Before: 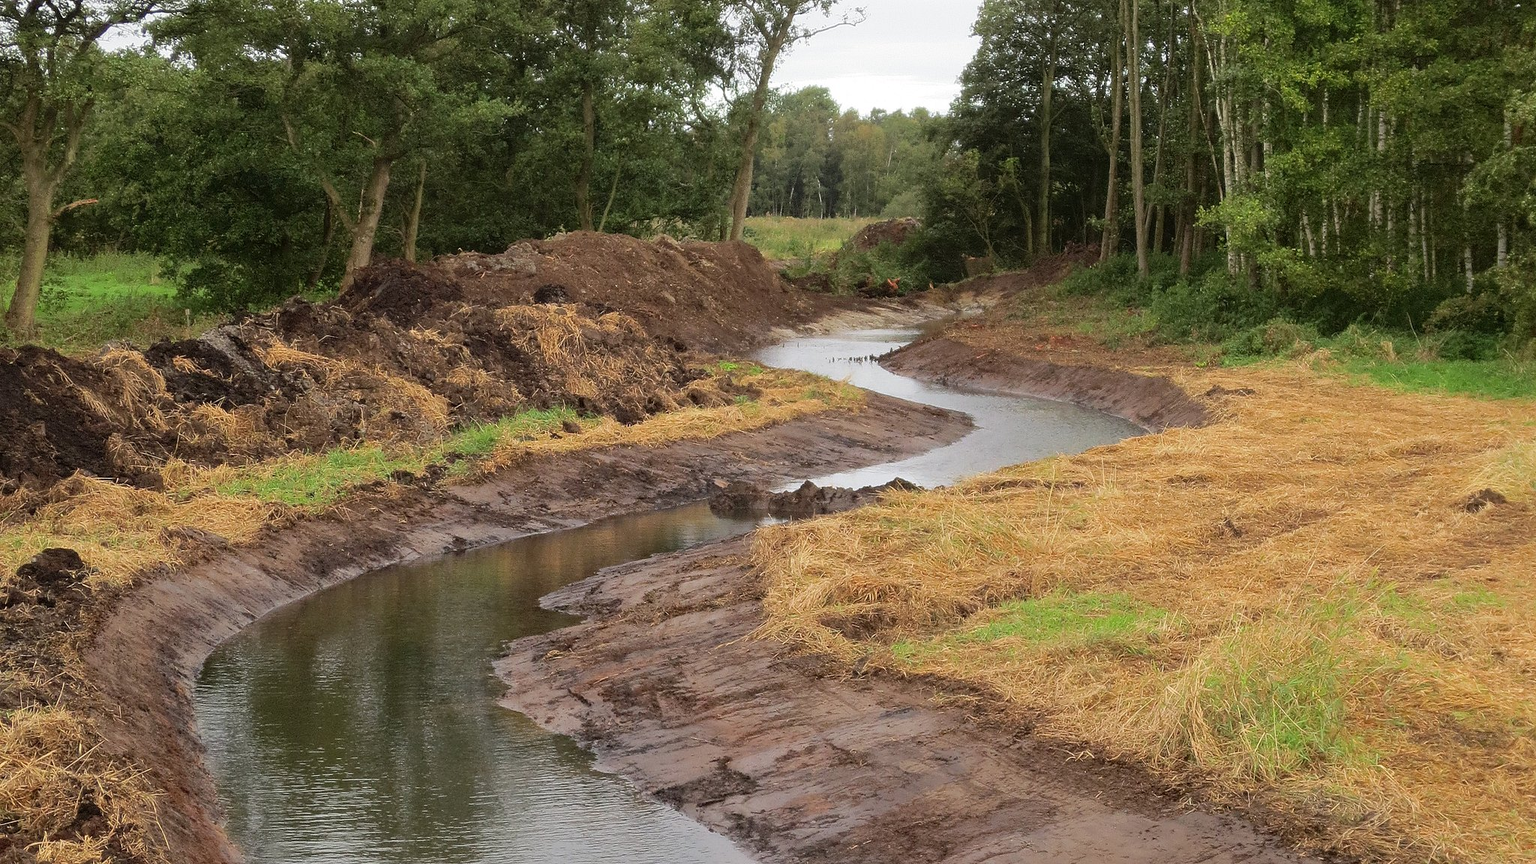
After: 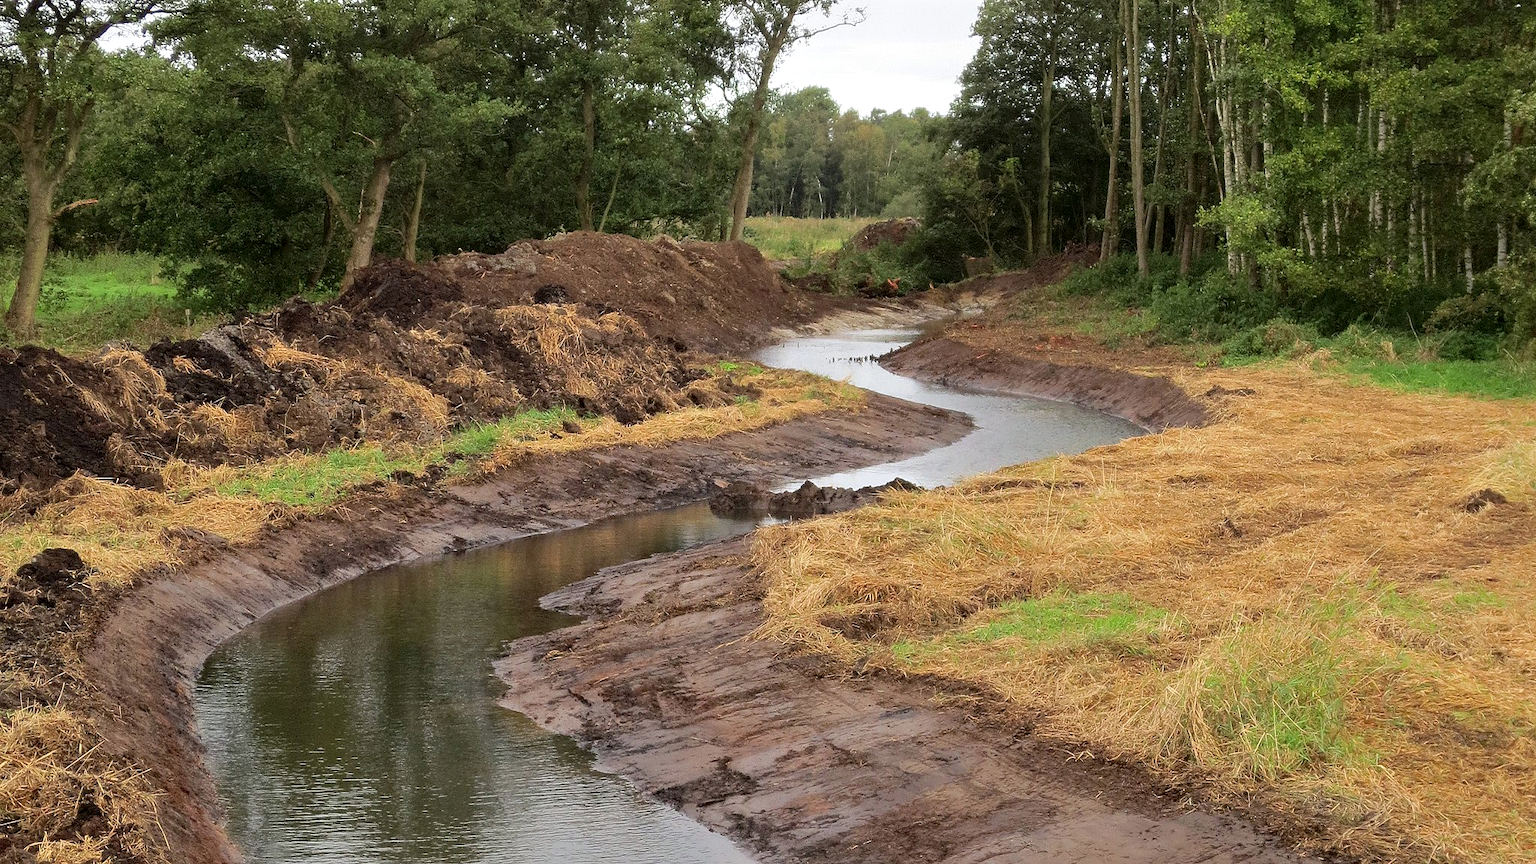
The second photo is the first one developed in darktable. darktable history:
contrast equalizer: y [[0.6 ×6], [0.55 ×6], [0 ×6], [0 ×6], [0 ×6]], mix 0.316
